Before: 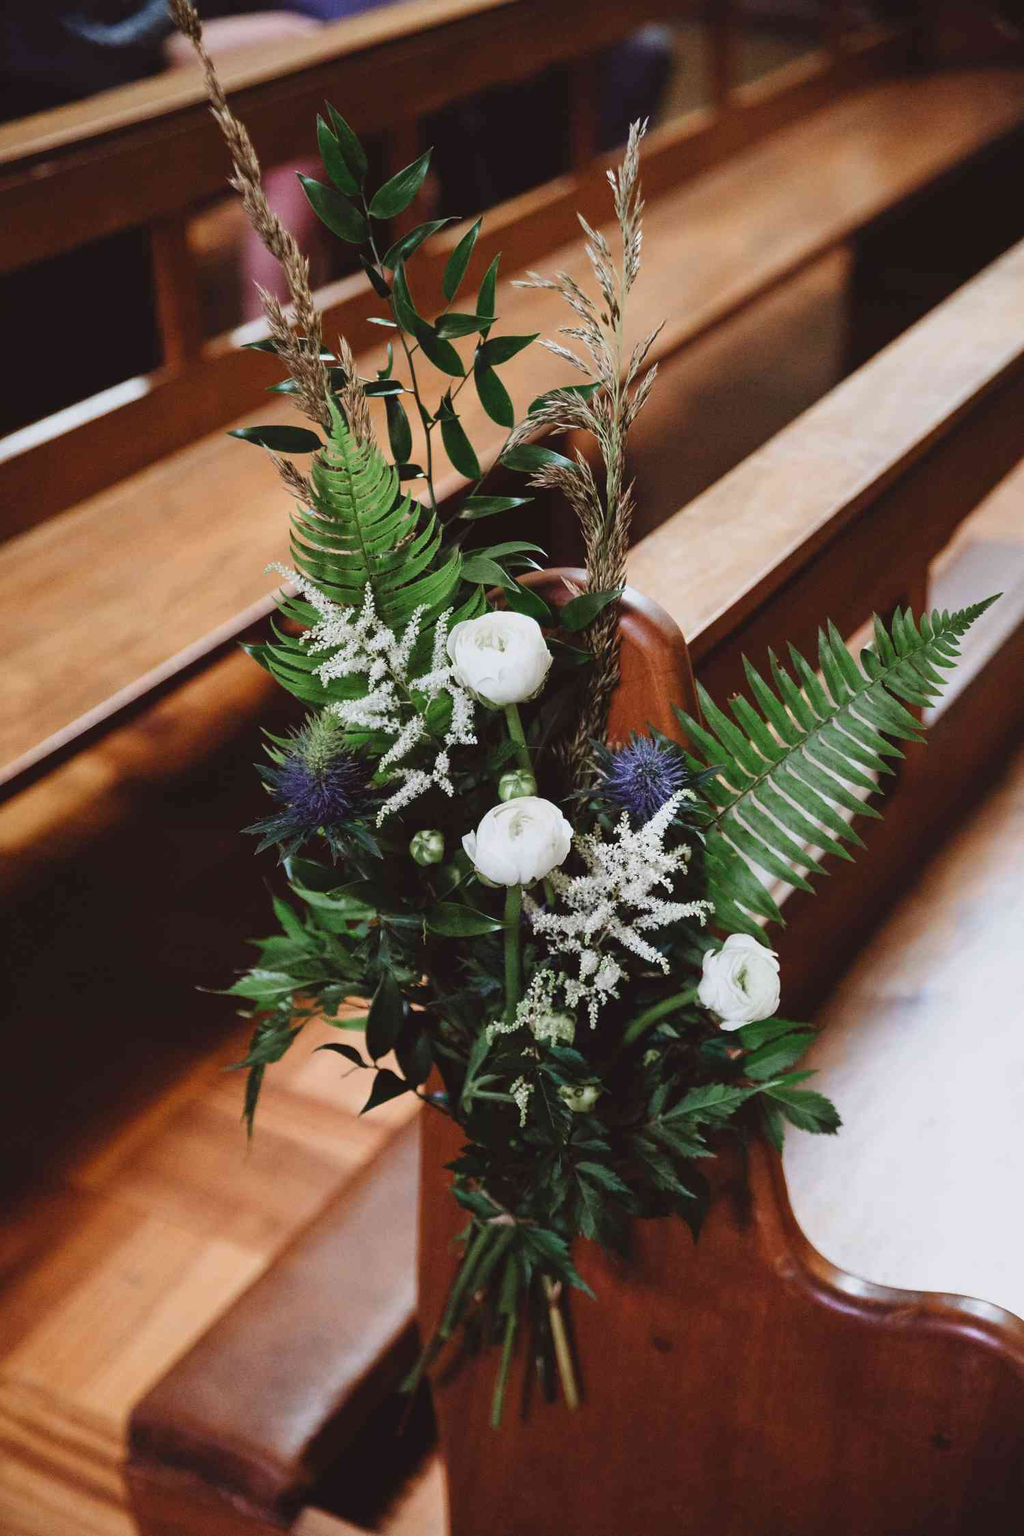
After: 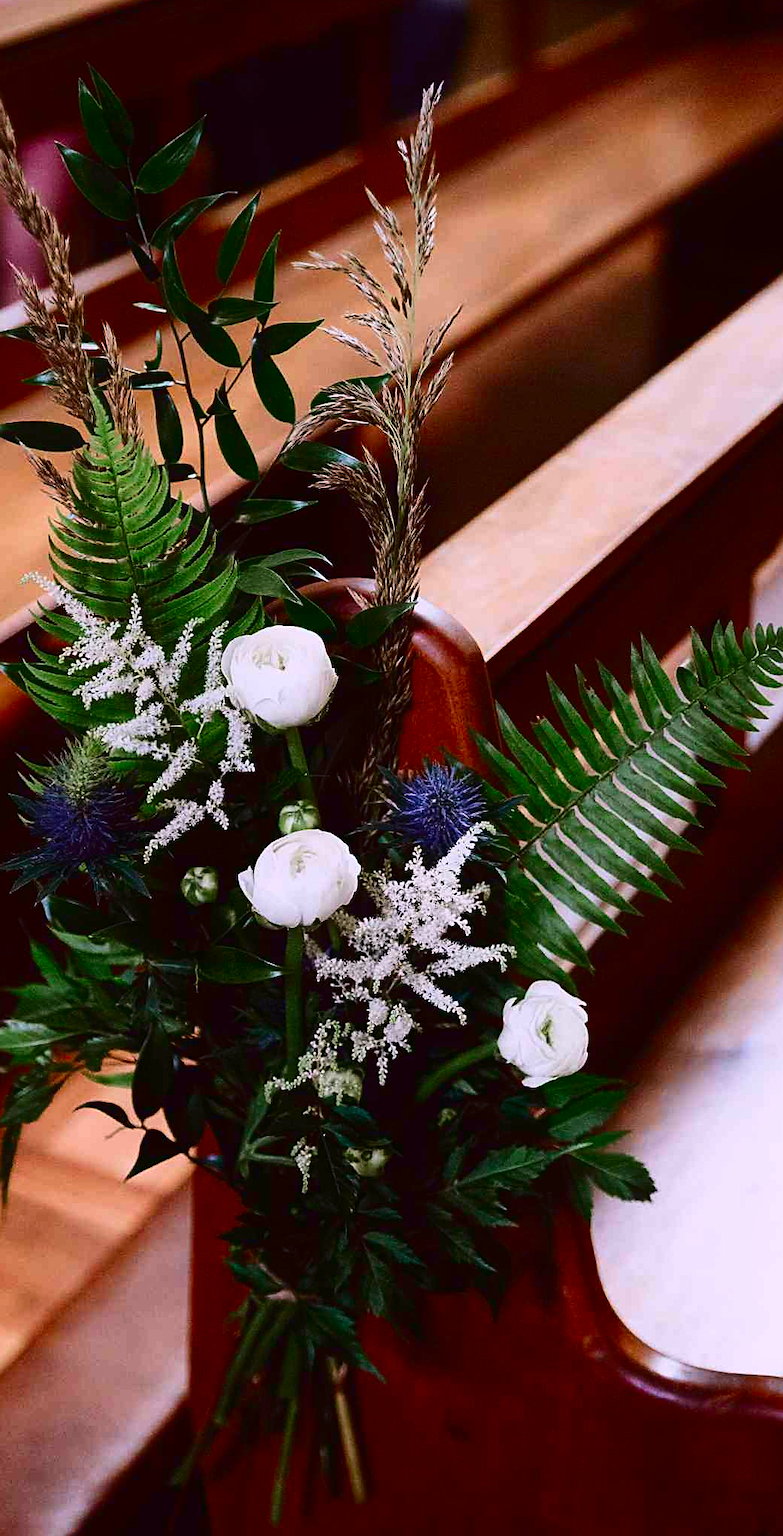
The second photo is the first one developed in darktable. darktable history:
sharpen: on, module defaults
contrast equalizer: y [[0.5, 0.488, 0.462, 0.461, 0.491, 0.5], [0.5 ×6], [0.5 ×6], [0 ×6], [0 ×6]]
crop and rotate: left 24.034%, top 2.838%, right 6.406%, bottom 6.299%
contrast brightness saturation: contrast 0.22, brightness -0.19, saturation 0.24
white balance: red 1.05, blue 1.072
velvia: strength 10%
